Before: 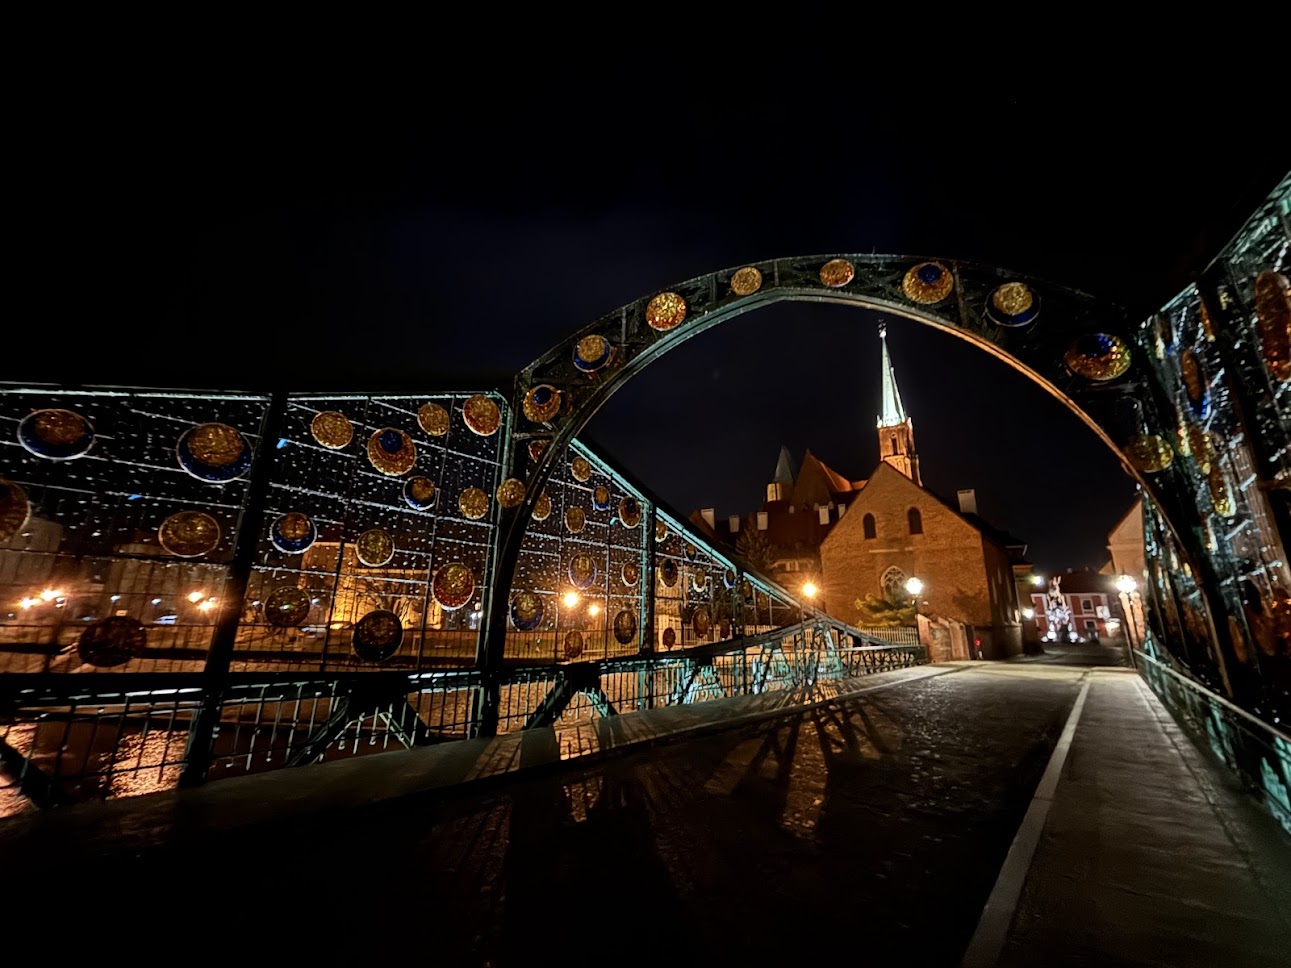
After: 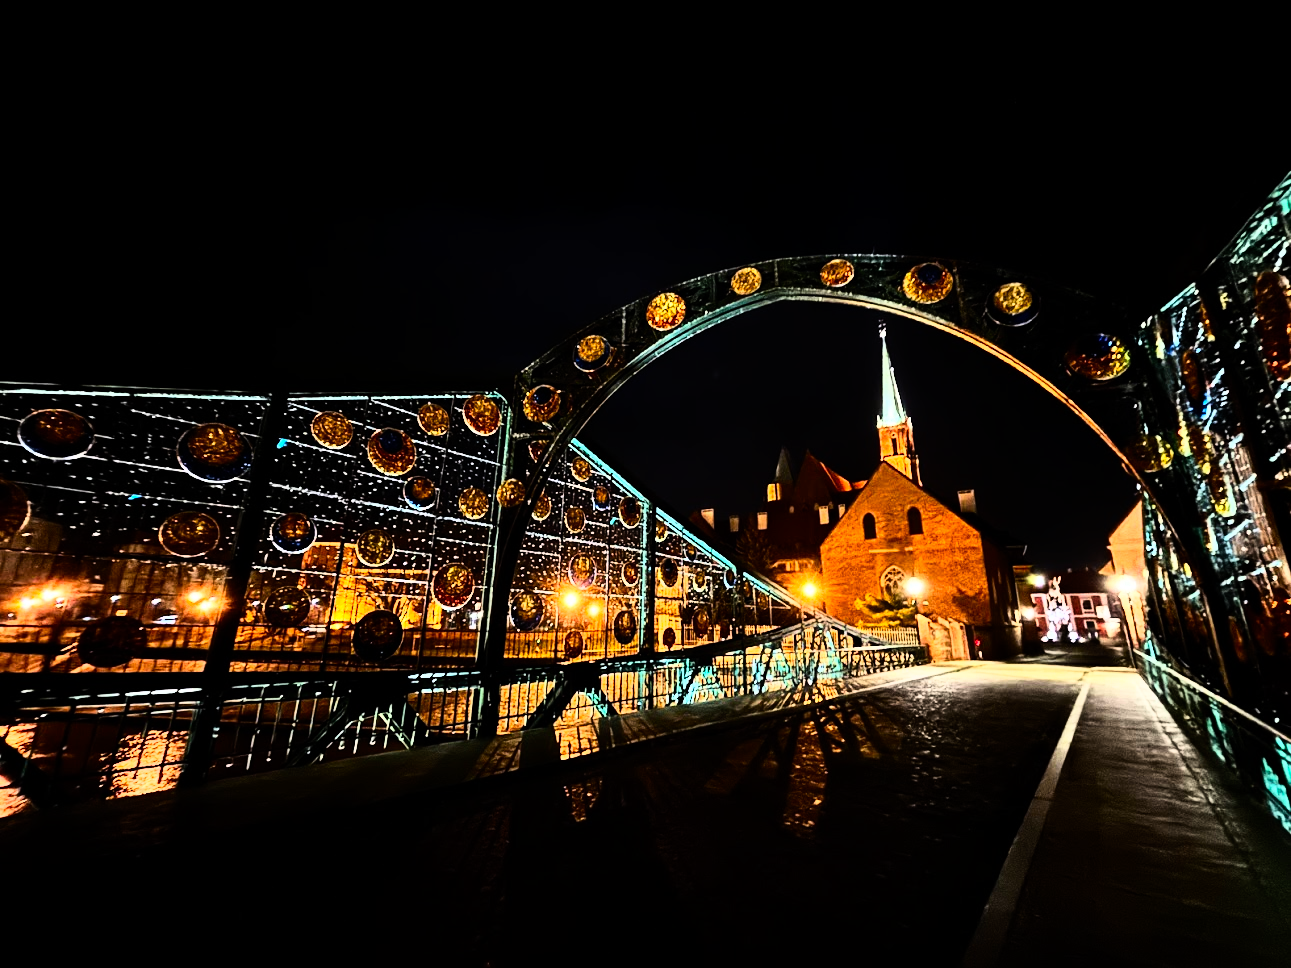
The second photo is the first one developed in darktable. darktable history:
contrast brightness saturation: contrast 0.23, brightness 0.1, saturation 0.29
rgb curve: curves: ch0 [(0, 0) (0.21, 0.15) (0.24, 0.21) (0.5, 0.75) (0.75, 0.96) (0.89, 0.99) (1, 1)]; ch1 [(0, 0.02) (0.21, 0.13) (0.25, 0.2) (0.5, 0.67) (0.75, 0.9) (0.89, 0.97) (1, 1)]; ch2 [(0, 0.02) (0.21, 0.13) (0.25, 0.2) (0.5, 0.67) (0.75, 0.9) (0.89, 0.97) (1, 1)], compensate middle gray true
